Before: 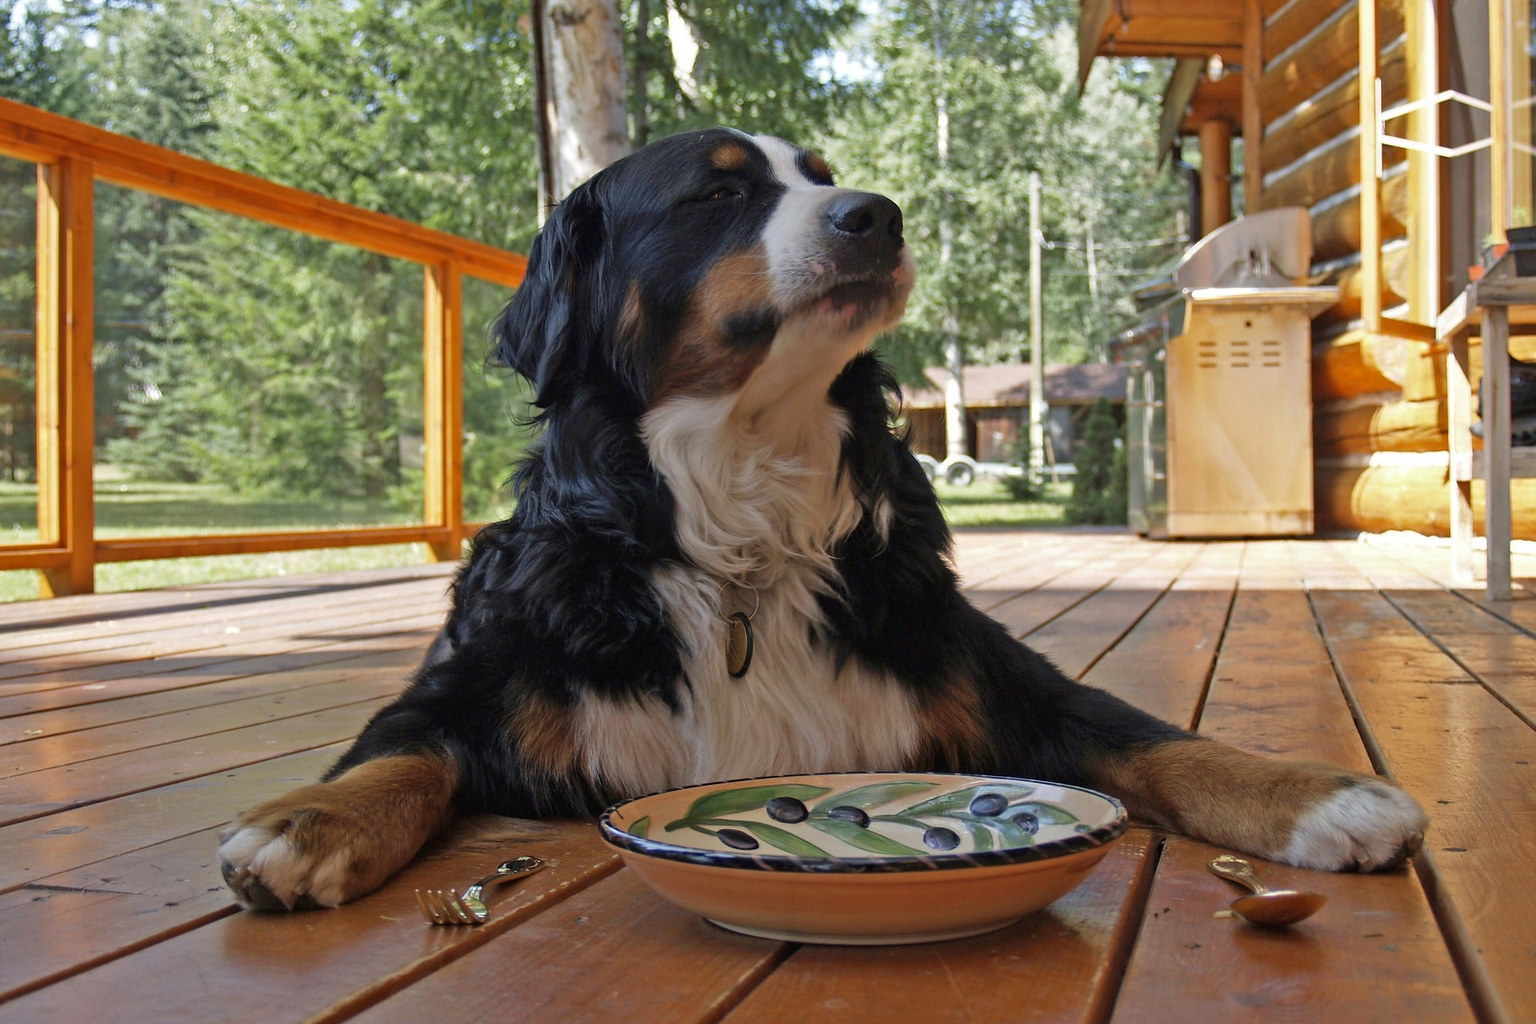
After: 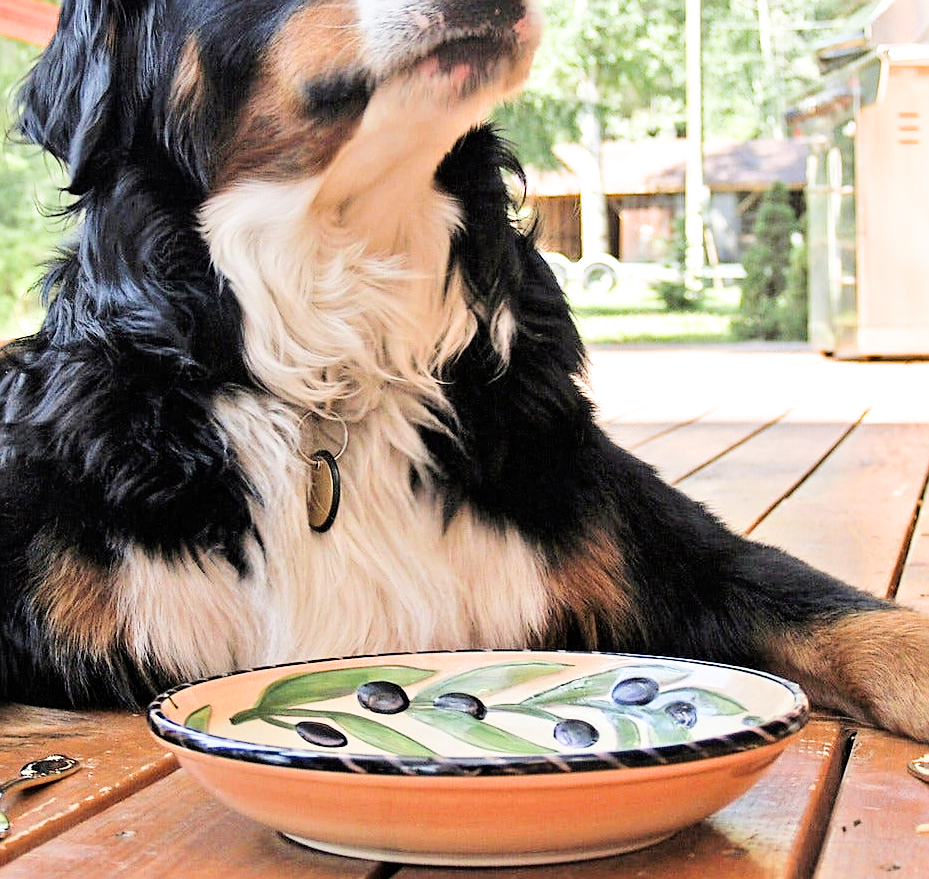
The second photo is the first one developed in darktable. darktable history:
filmic rgb: black relative exposure -5.04 EV, white relative exposure 3.95 EV, hardness 2.89, contrast 1.301, highlights saturation mix -29.61%
sharpen: on, module defaults
exposure: black level correction 0, exposure 2.089 EV, compensate highlight preservation false
crop: left 31.304%, top 24.686%, right 20.278%, bottom 6.605%
